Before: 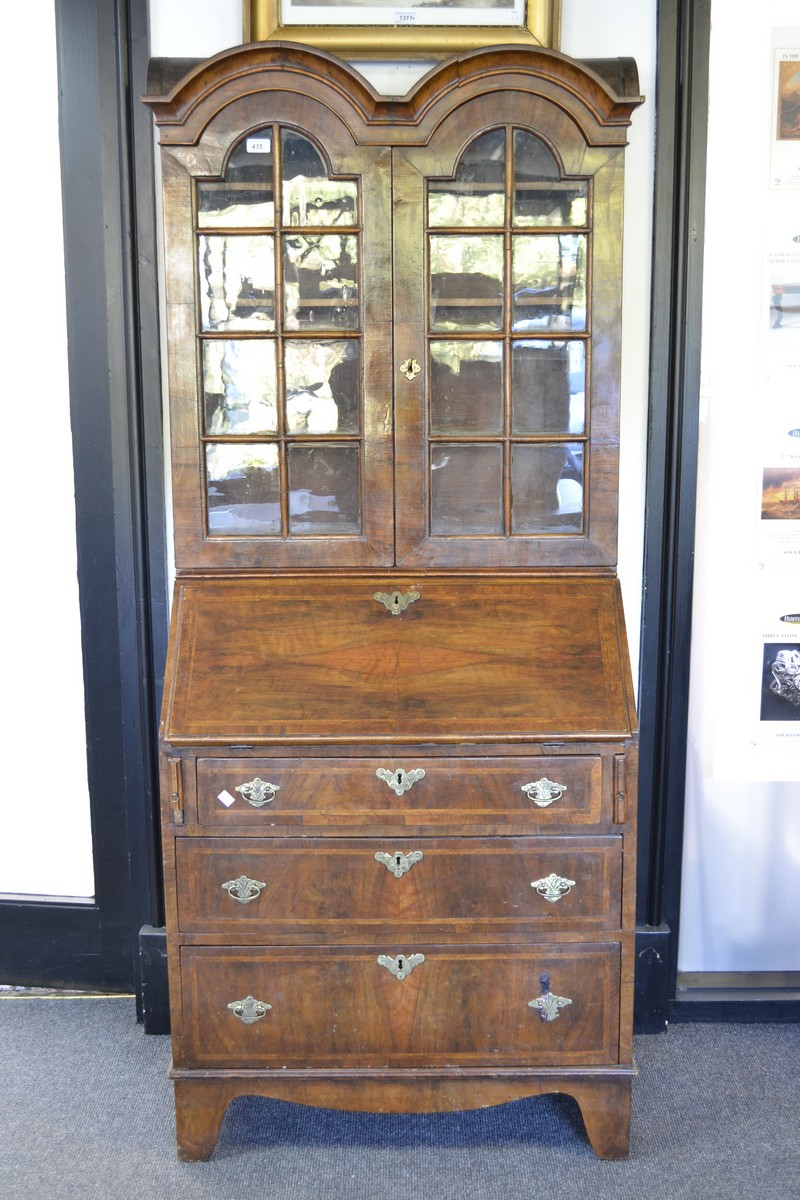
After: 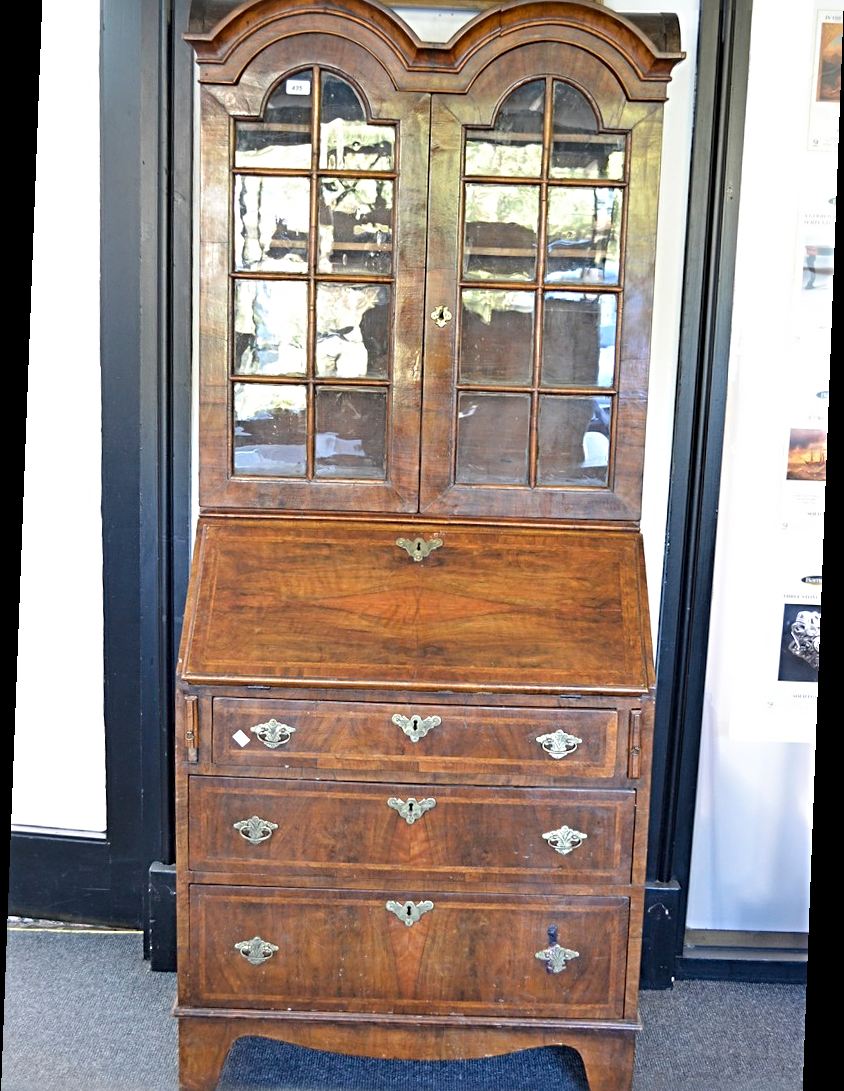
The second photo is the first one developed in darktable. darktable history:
sharpen: radius 4
crop and rotate: top 5.609%, bottom 5.609%
rotate and perspective: rotation 2.17°, automatic cropping off
